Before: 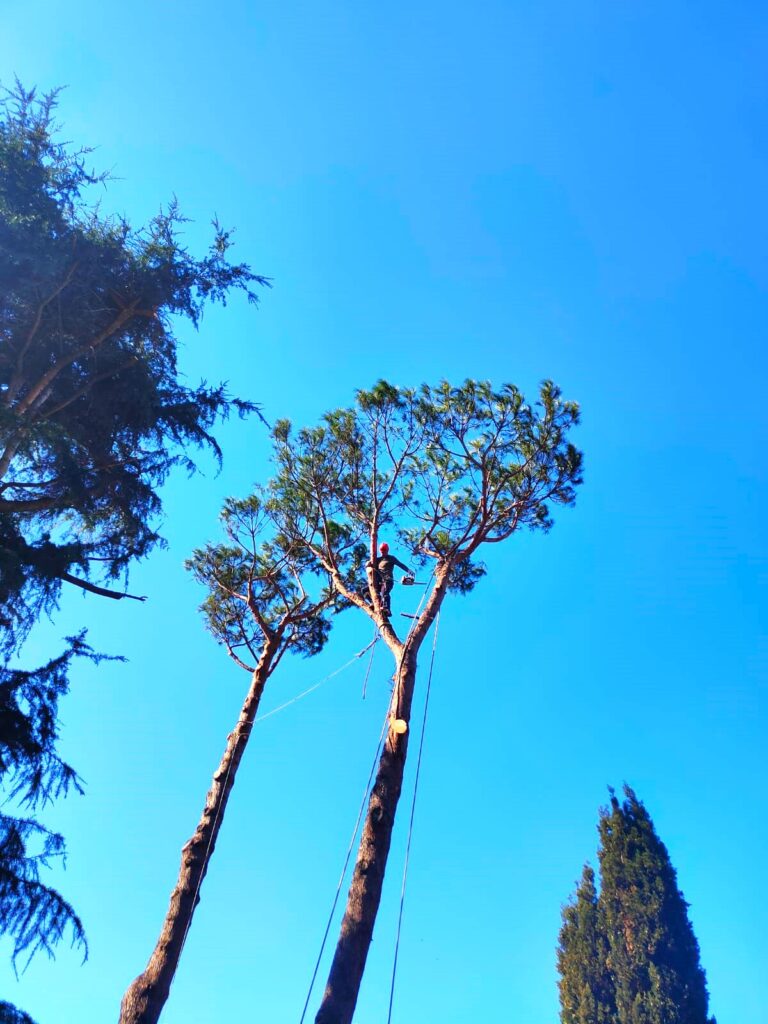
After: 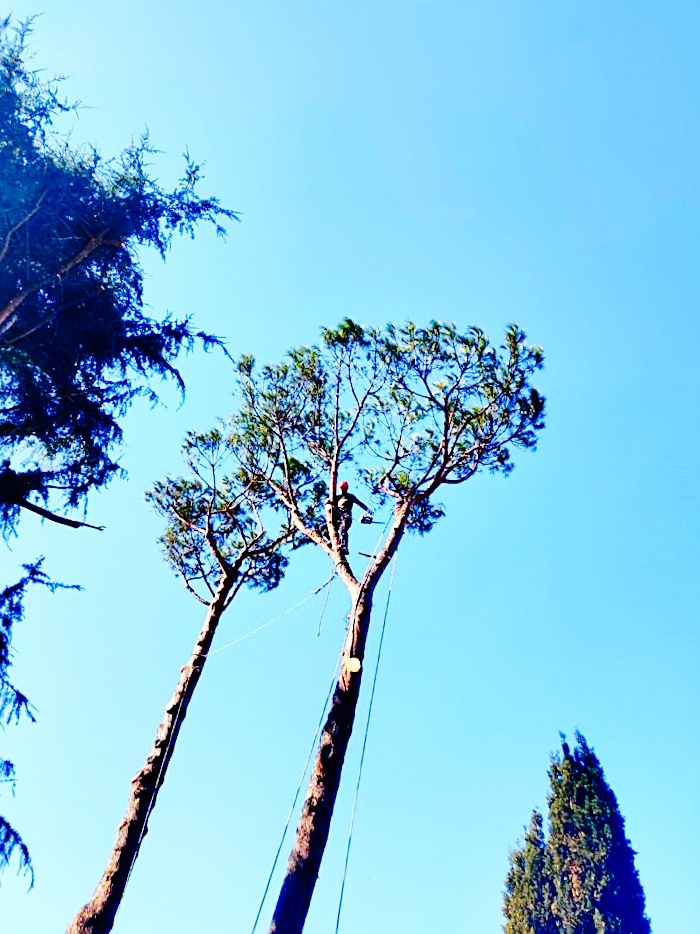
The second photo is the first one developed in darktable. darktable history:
crop and rotate: angle -1.96°, left 3.097%, top 4.154%, right 1.586%, bottom 0.529%
sharpen: on, module defaults
base curve: curves: ch0 [(0, 0) (0.036, 0.01) (0.123, 0.254) (0.258, 0.504) (0.507, 0.748) (1, 1)], preserve colors none
